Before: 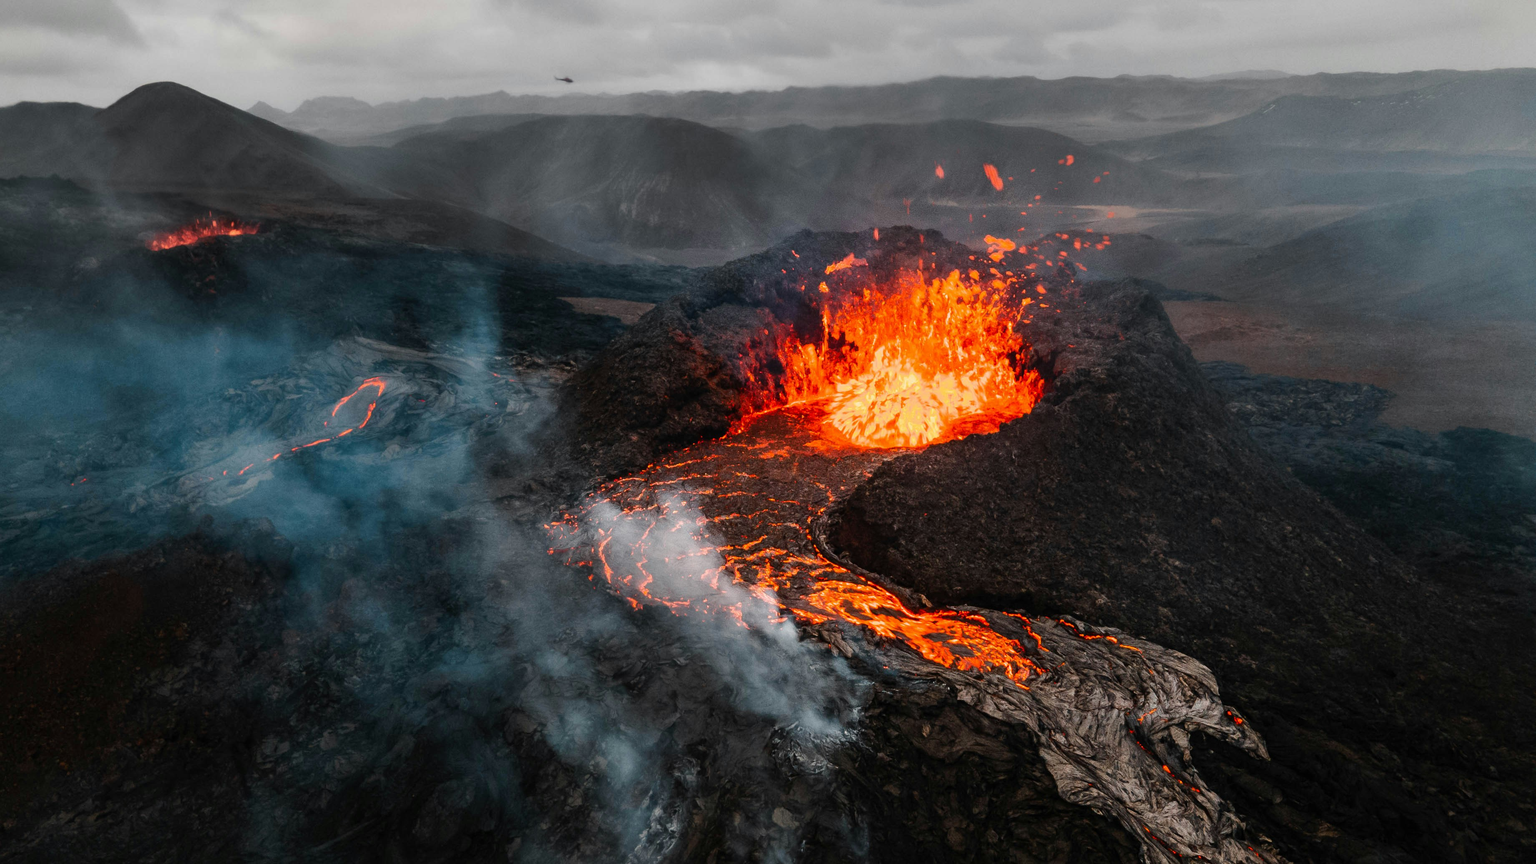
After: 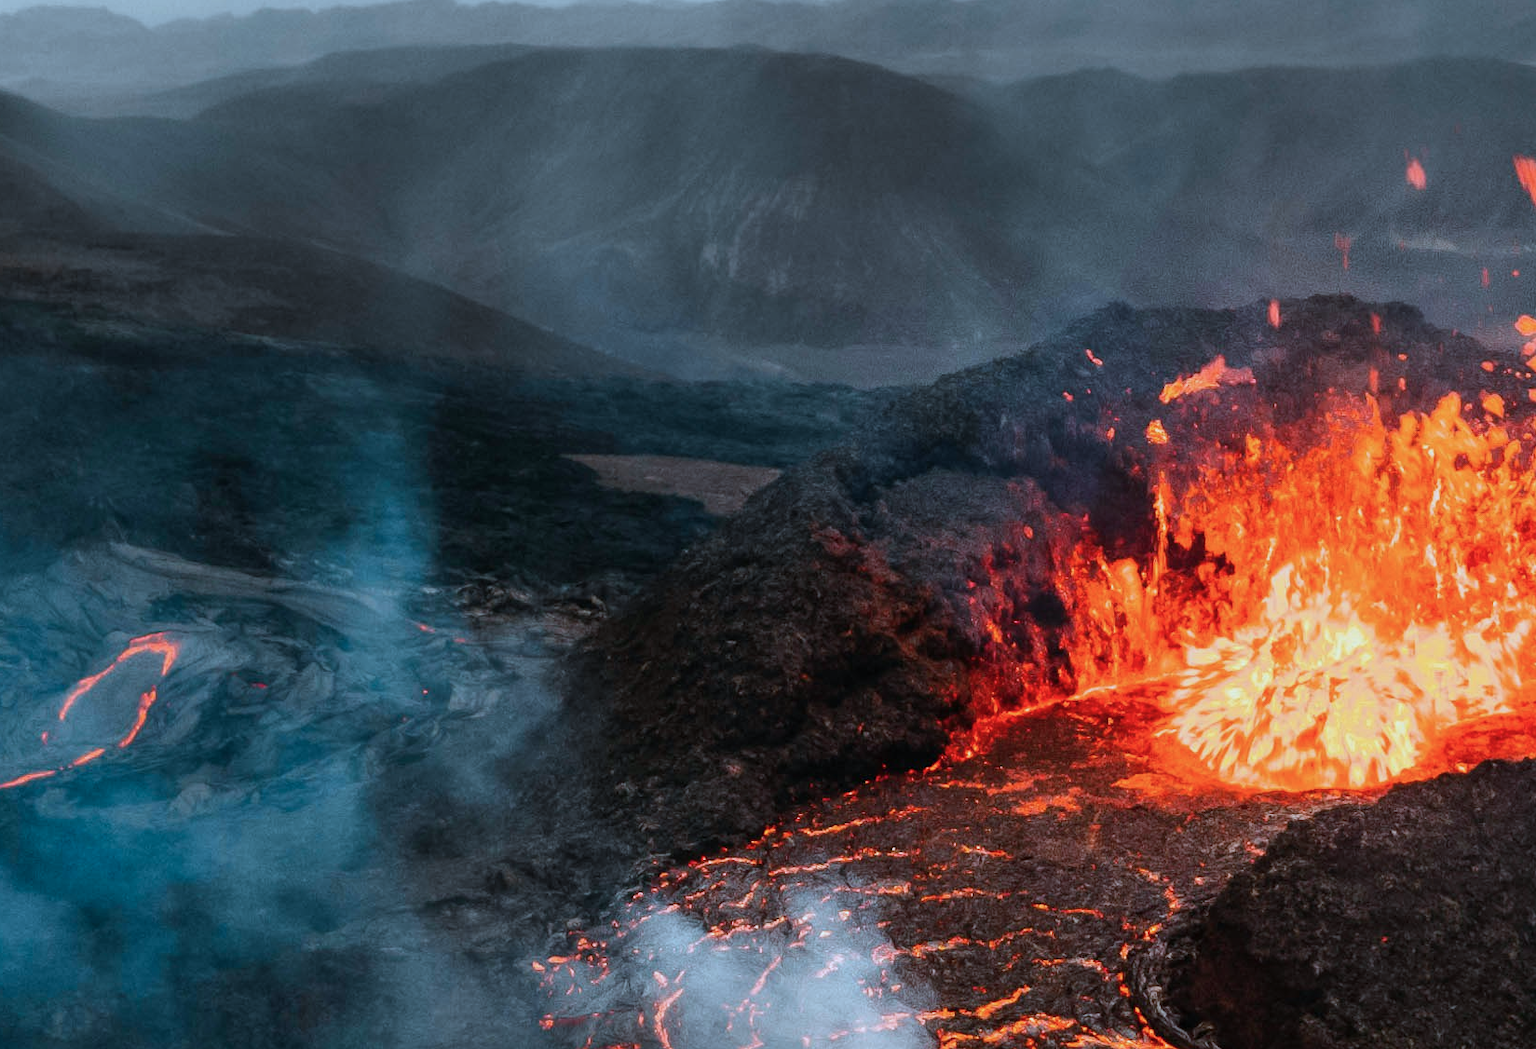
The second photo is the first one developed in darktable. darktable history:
color correction: highlights a* -9.79, highlights b* -22.02
crop: left 19.92%, top 10.87%, right 35.289%, bottom 34.713%
